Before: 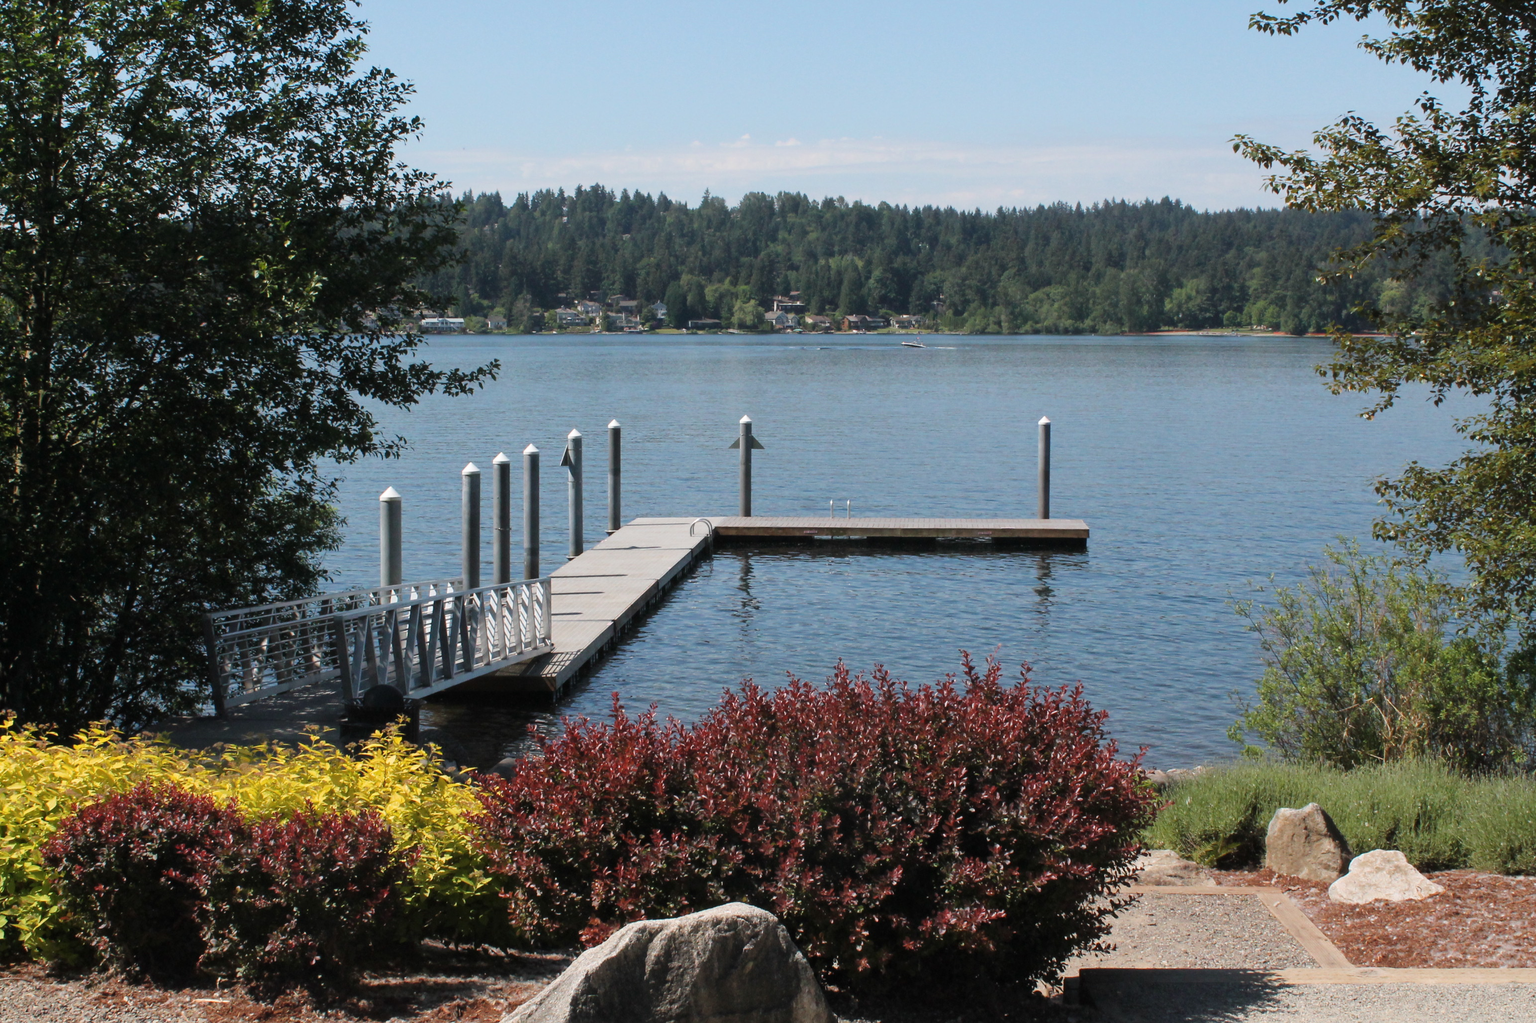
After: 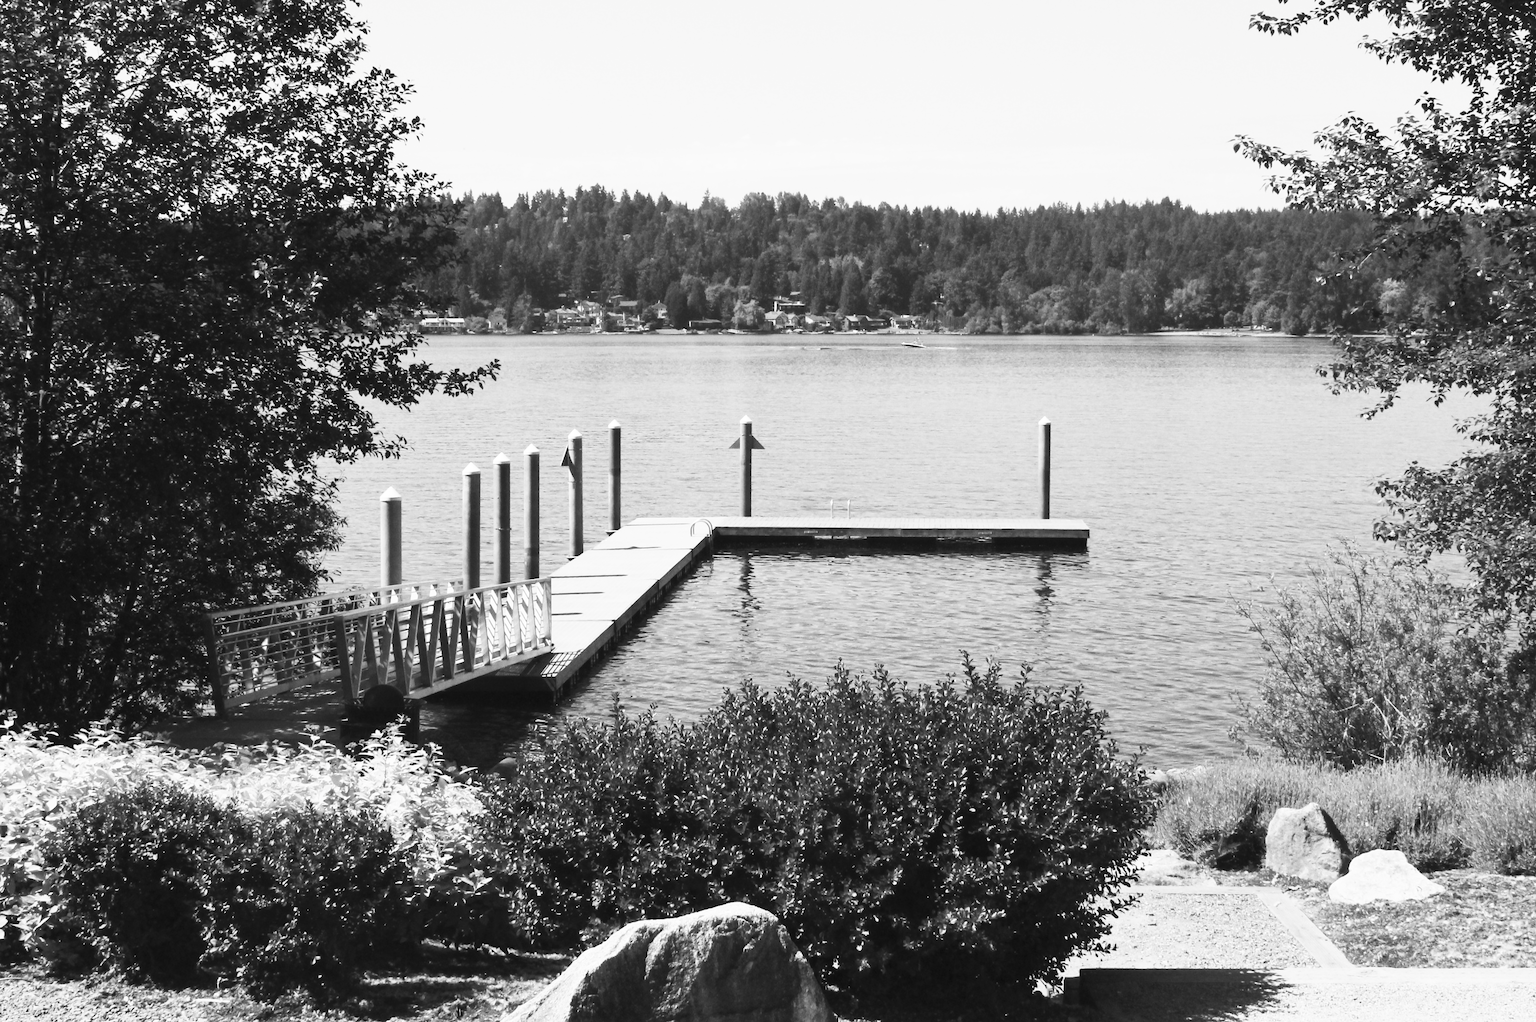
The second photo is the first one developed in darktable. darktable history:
contrast brightness saturation: contrast 0.522, brightness 0.485, saturation -1
